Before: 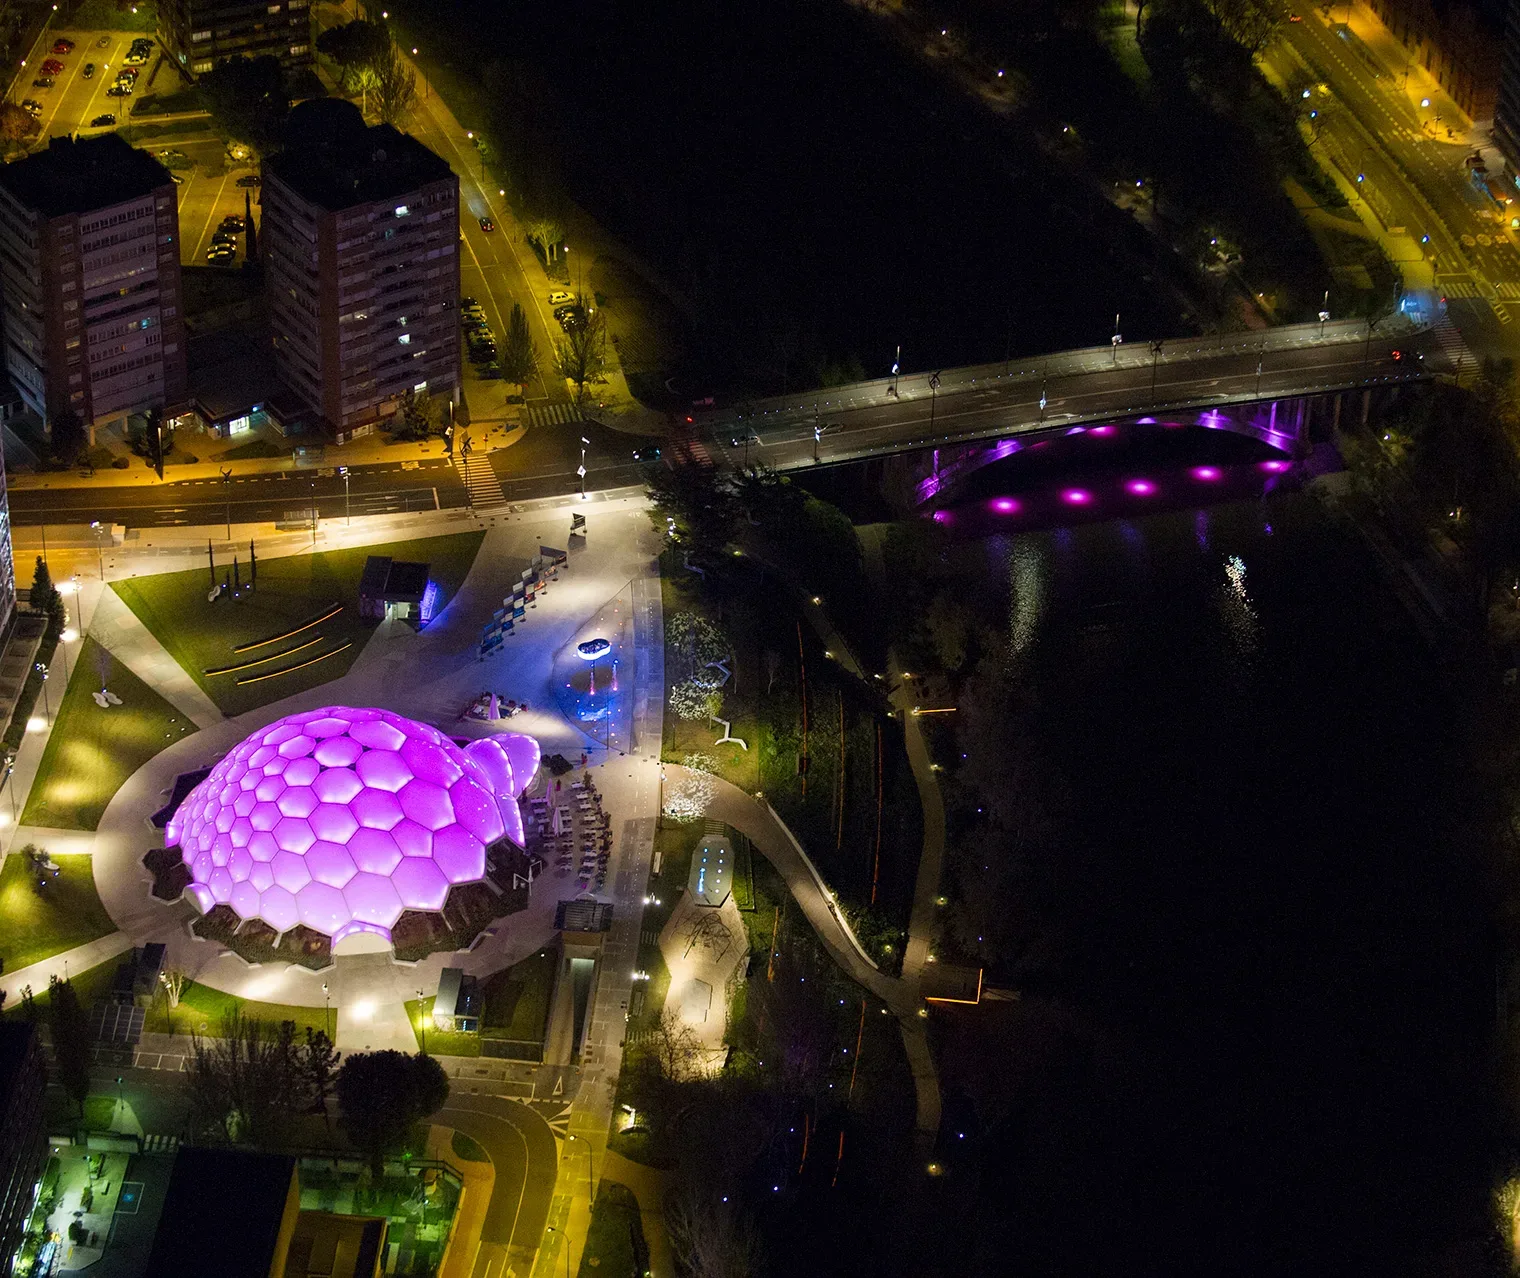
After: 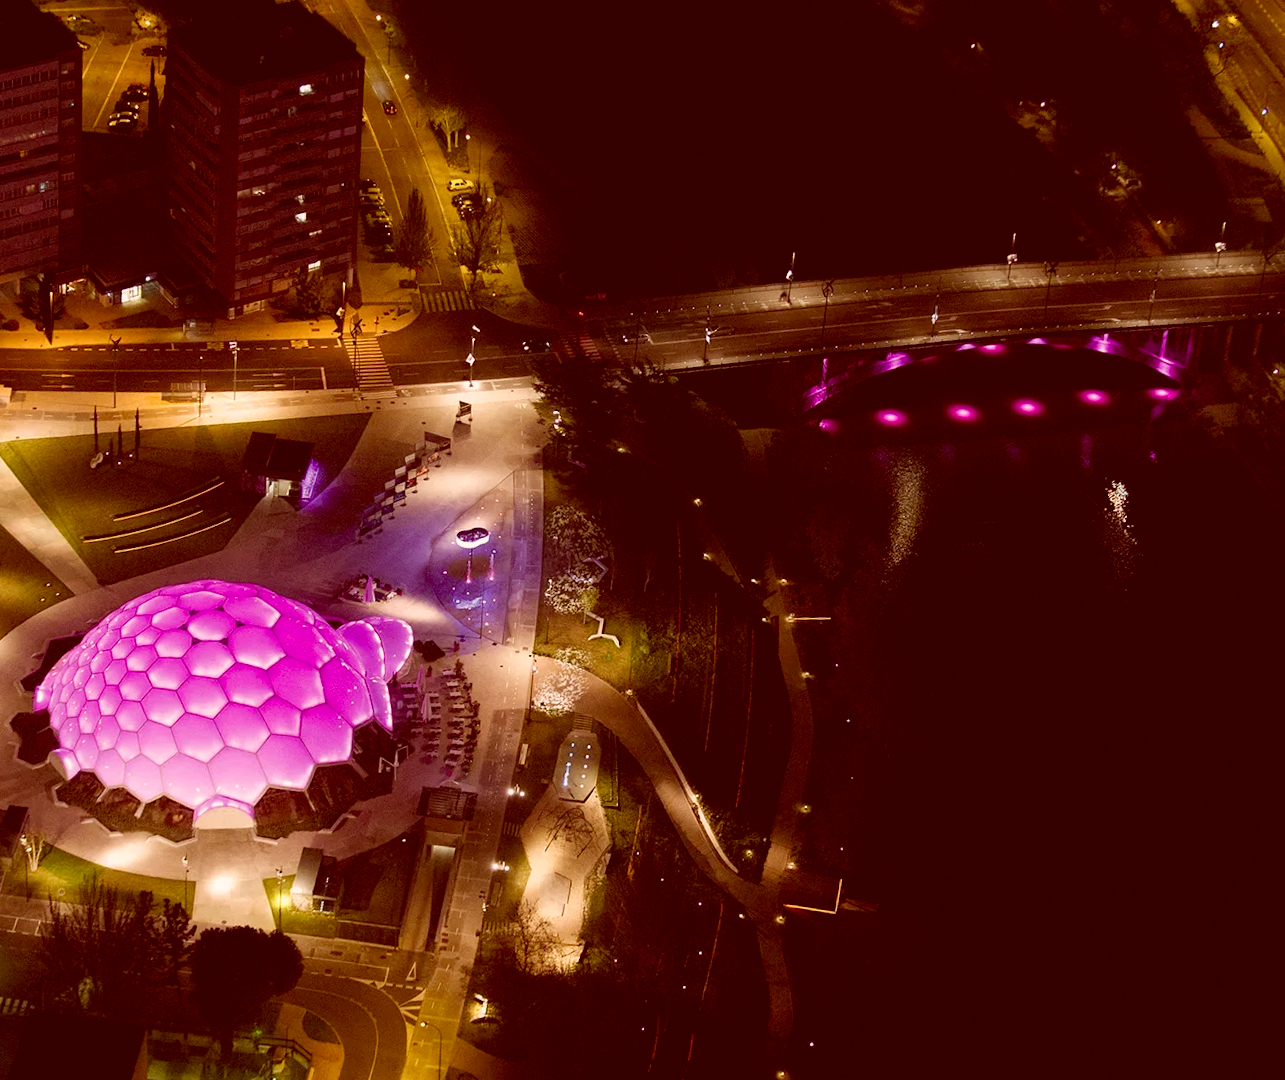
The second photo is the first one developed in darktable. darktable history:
color correction: highlights a* 9.03, highlights b* 8.71, shadows a* 40, shadows b* 40, saturation 0.8
crop and rotate: angle -3.27°, left 5.211%, top 5.211%, right 4.607%, bottom 4.607%
white balance: emerald 1
